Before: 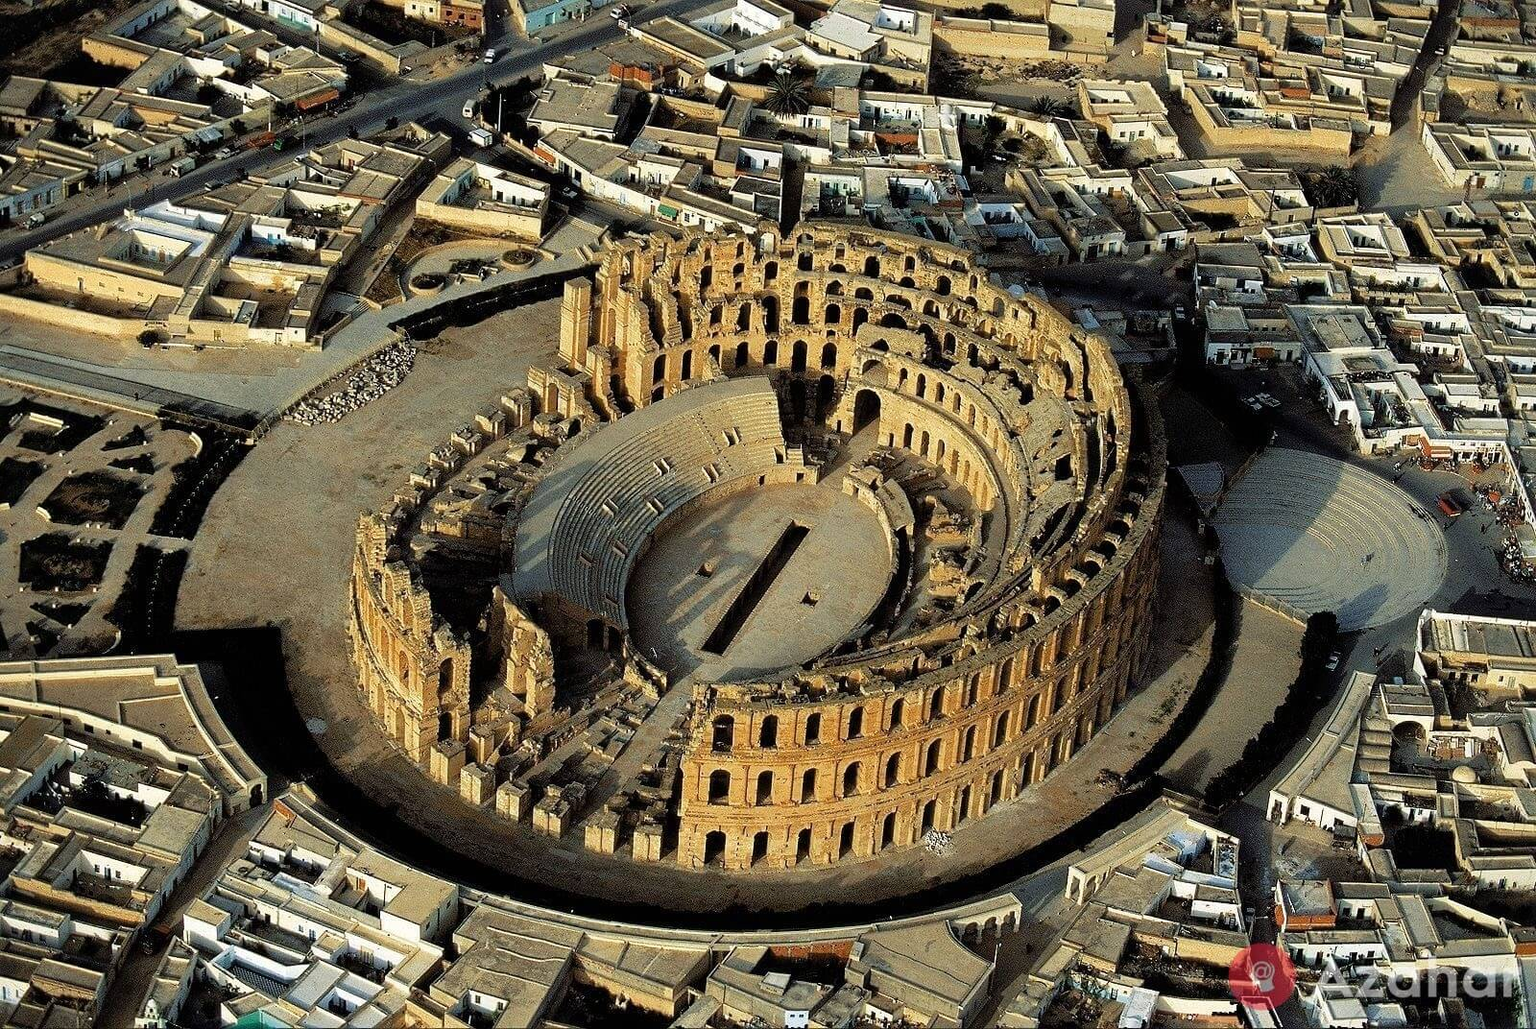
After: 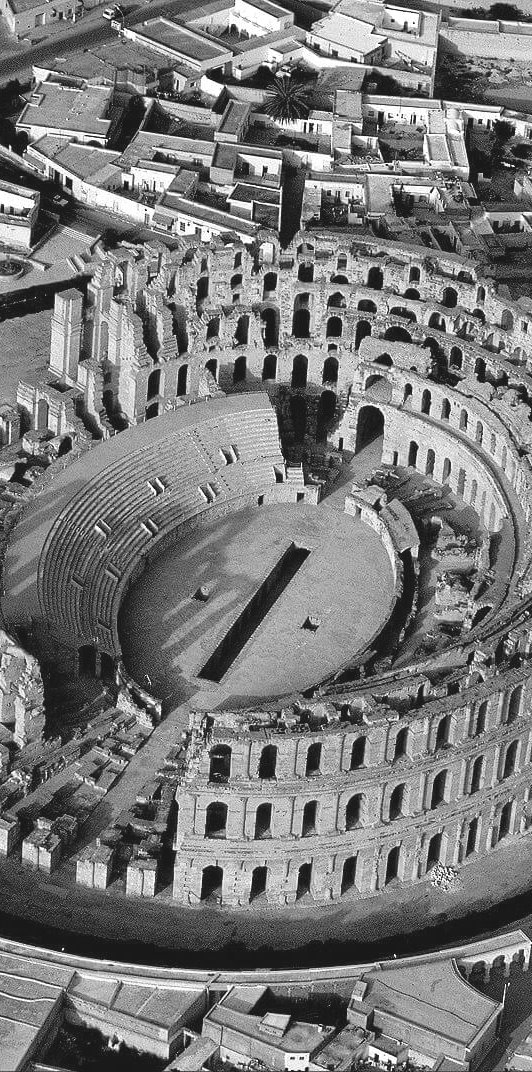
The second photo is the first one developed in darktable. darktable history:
exposure: black level correction 0.001, exposure 0.14 EV, compensate highlight preservation false
color balance rgb: perceptual saturation grading › global saturation 30%, global vibrance 20%
color balance: lift [1.007, 1, 1, 1], gamma [1.097, 1, 1, 1]
crop: left 33.36%, right 33.36%
monochrome: on, module defaults
